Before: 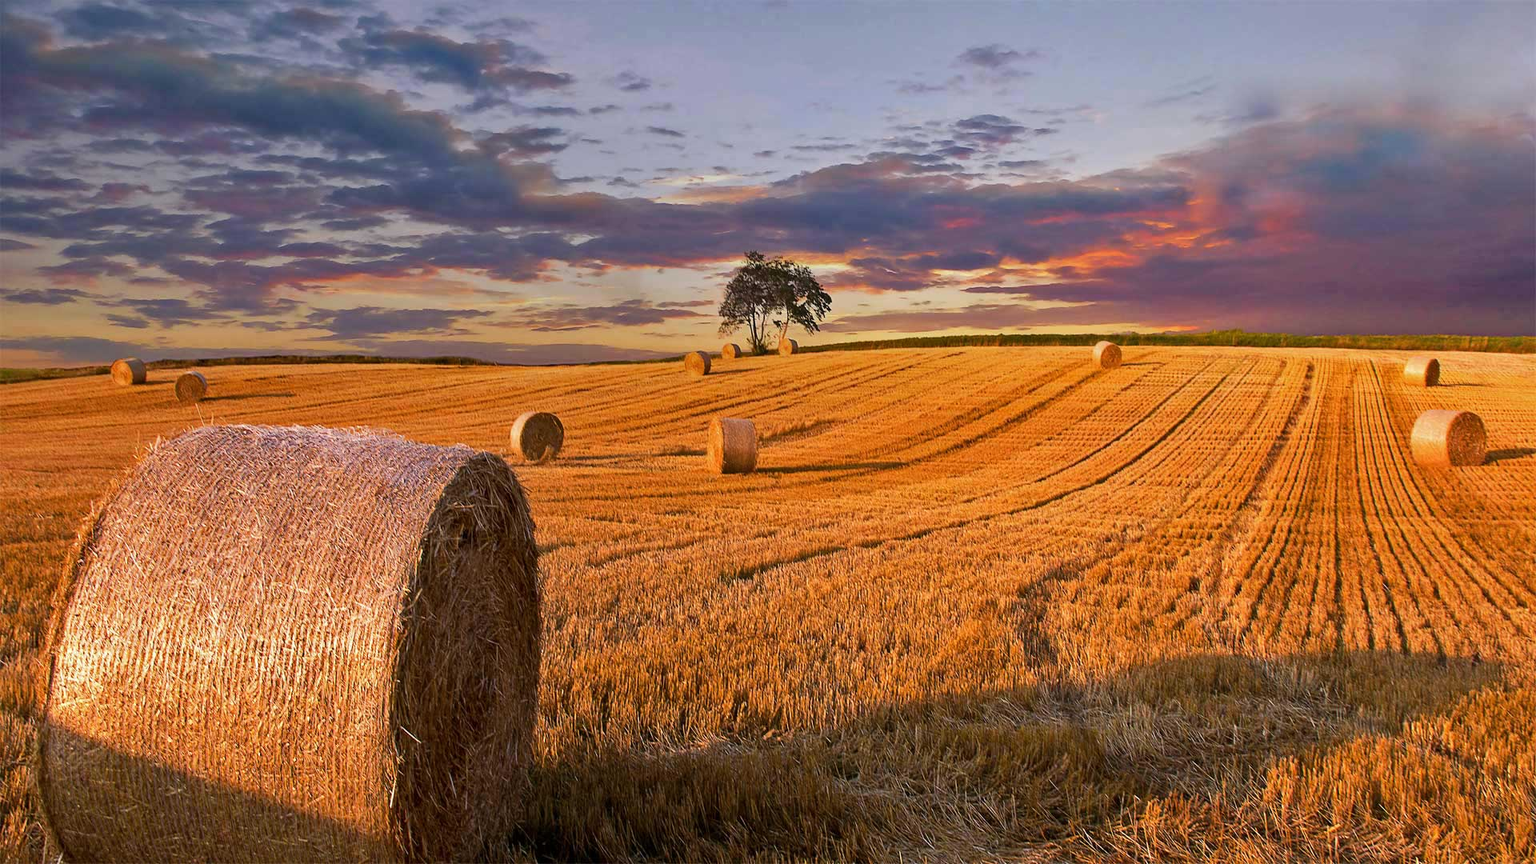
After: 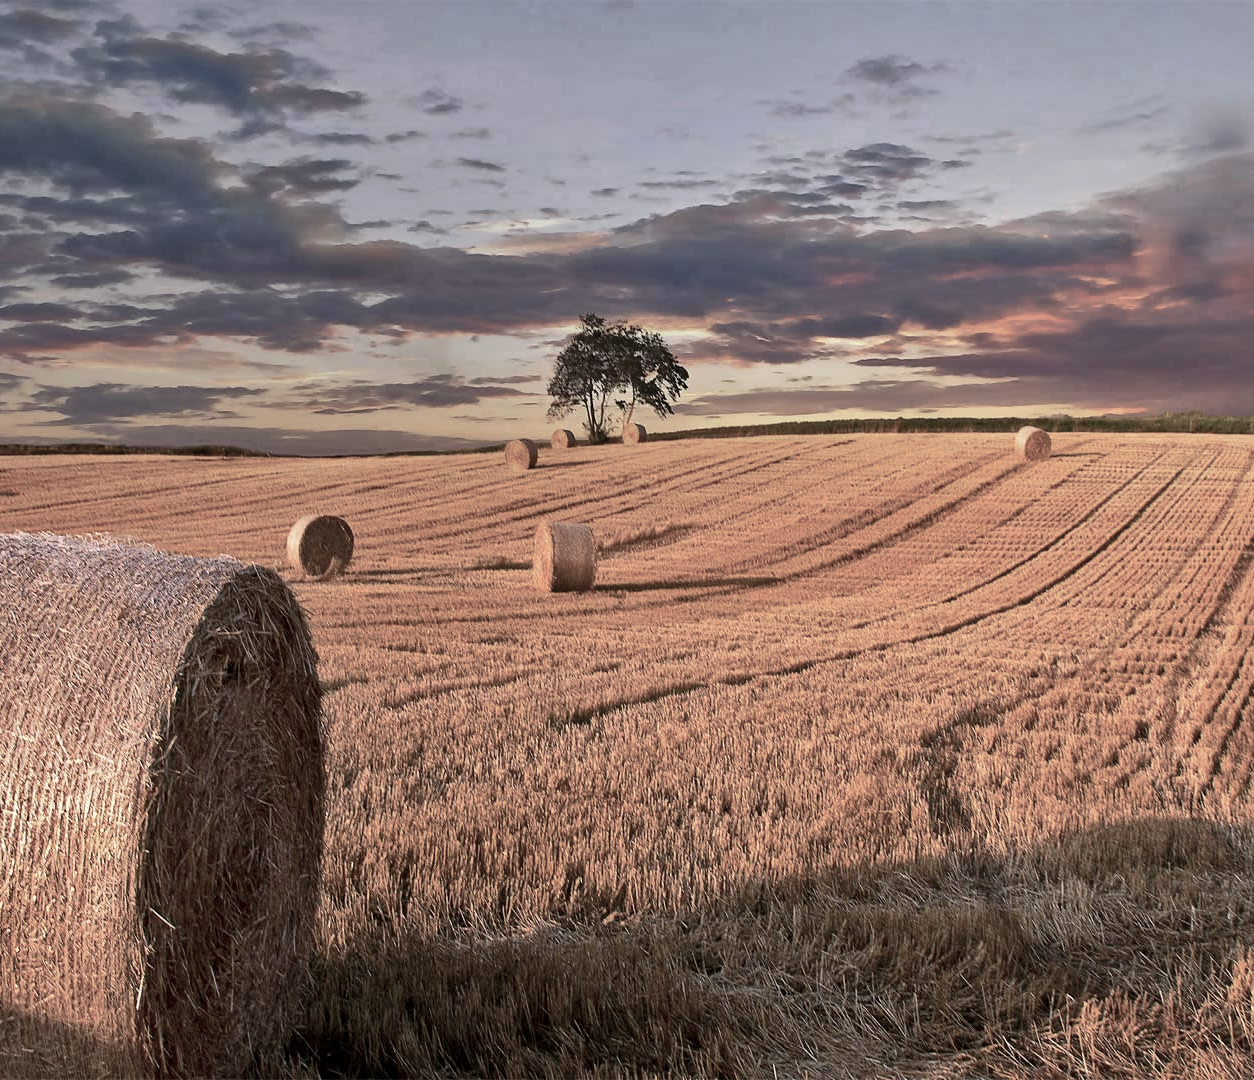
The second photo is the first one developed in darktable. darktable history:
color balance rgb: perceptual saturation grading › global saturation -28.038%, perceptual saturation grading › highlights -20.553%, perceptual saturation grading › mid-tones -23.263%, perceptual saturation grading › shadows -23.528%
crop and rotate: left 18.286%, right 16.382%
local contrast: mode bilateral grid, contrast 20, coarseness 49, detail 120%, midtone range 0.2
